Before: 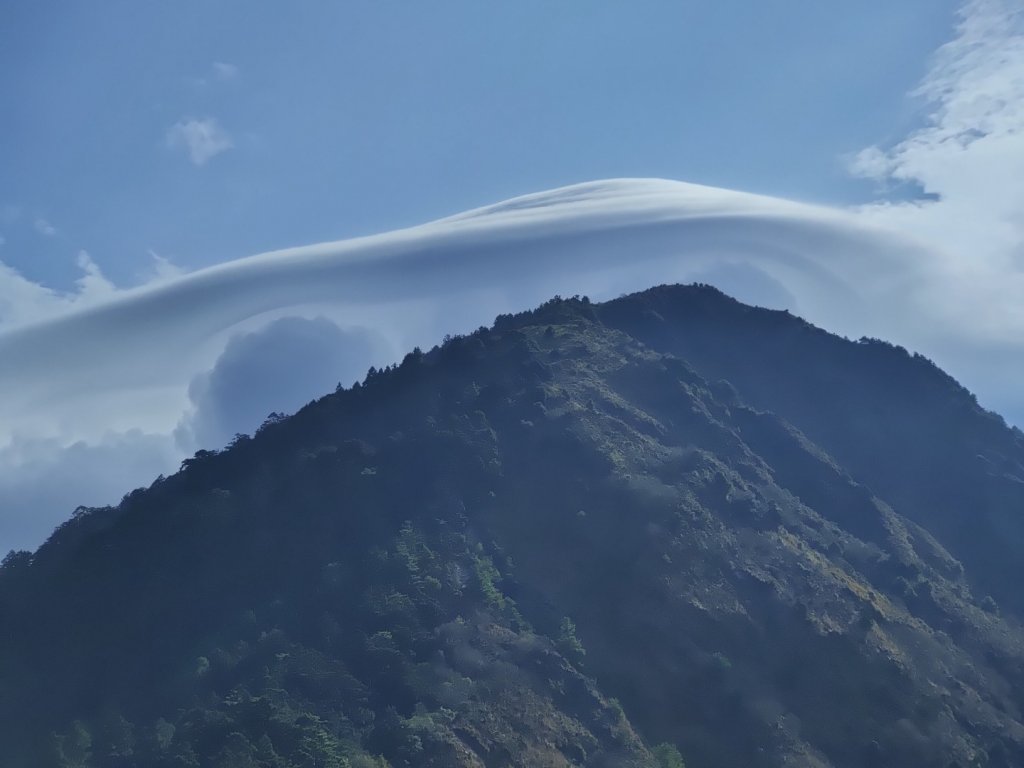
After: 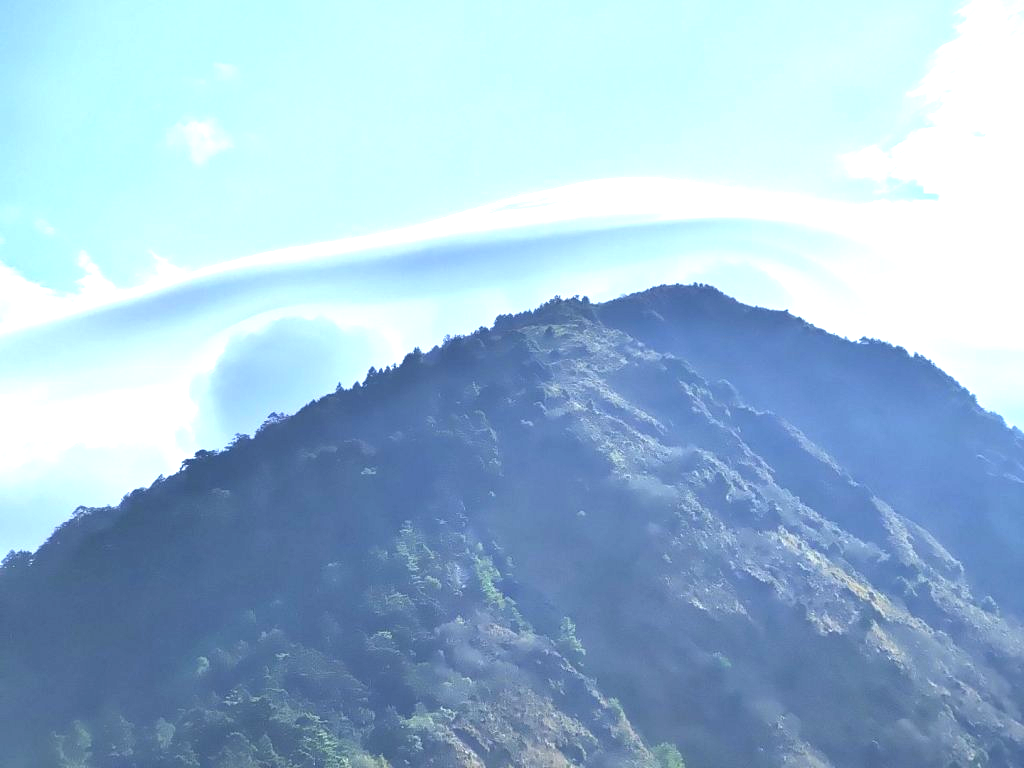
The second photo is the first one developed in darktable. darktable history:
exposure: black level correction 0, exposure 2.001 EV, compensate highlight preservation false
